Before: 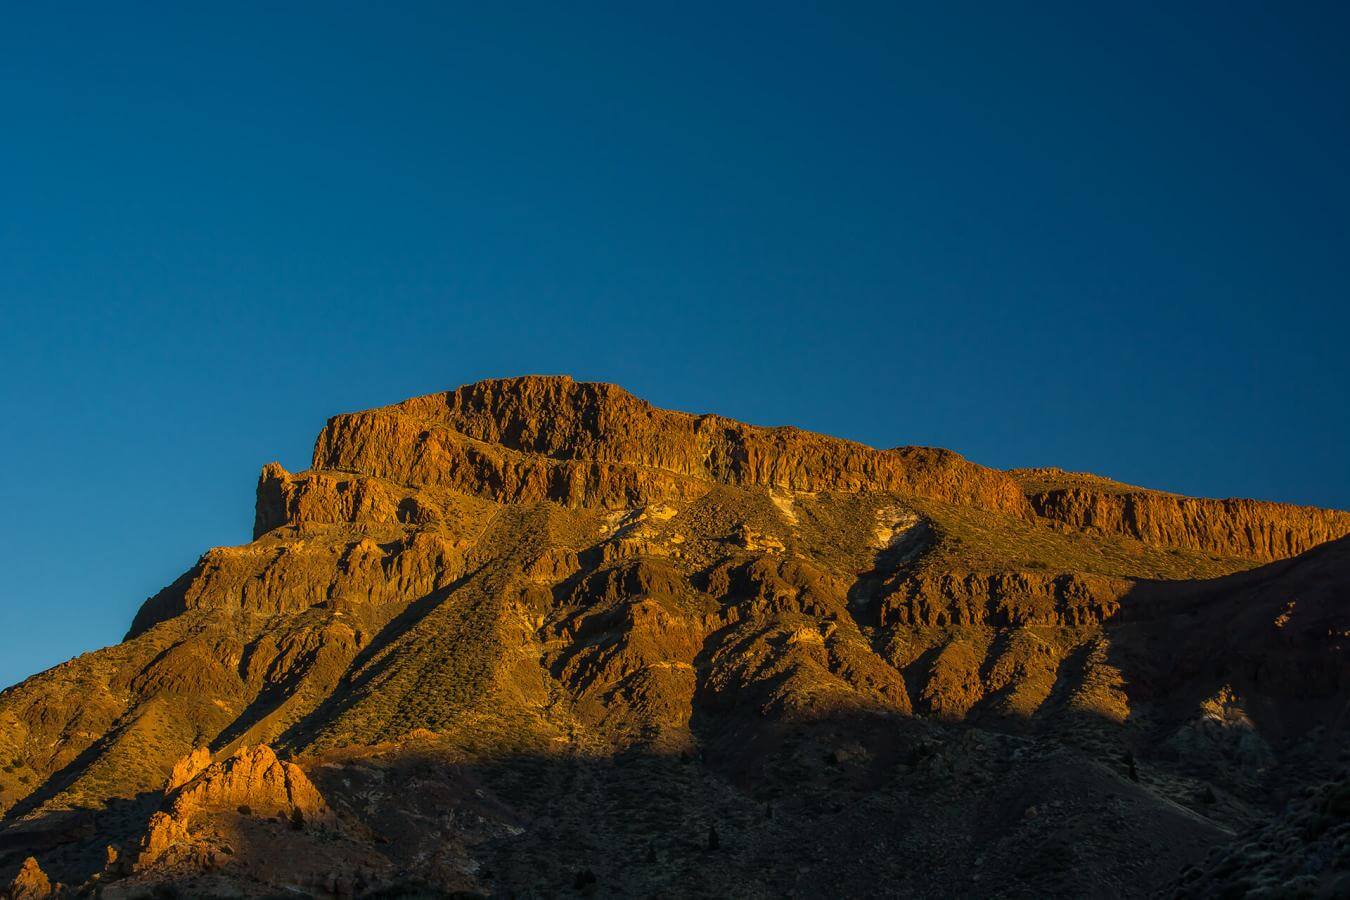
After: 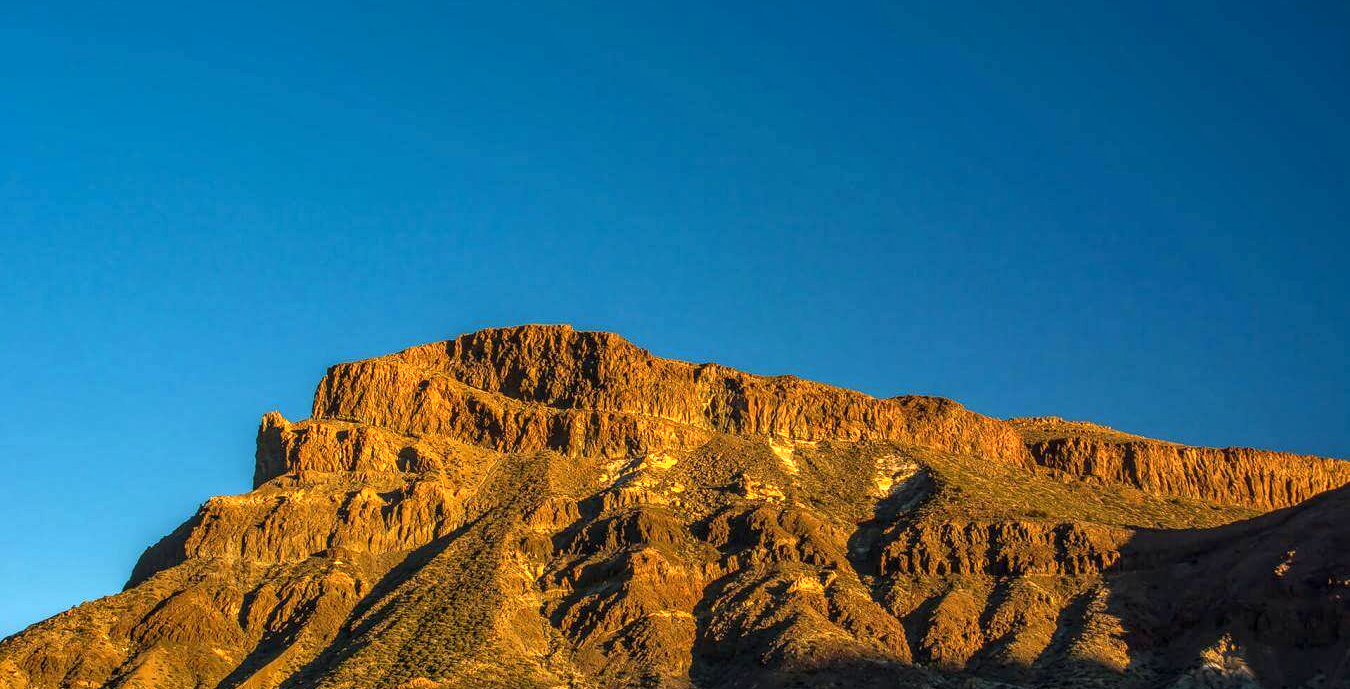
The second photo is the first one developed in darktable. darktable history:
local contrast: on, module defaults
crop: top 5.715%, bottom 17.684%
exposure: exposure 1.001 EV, compensate highlight preservation false
